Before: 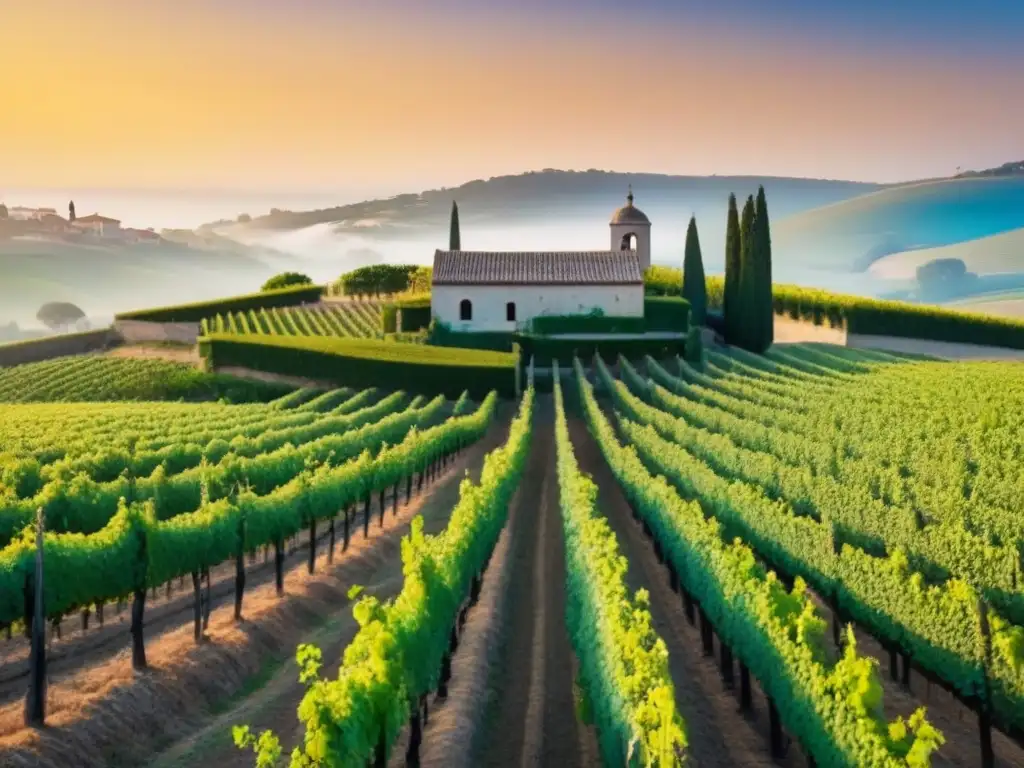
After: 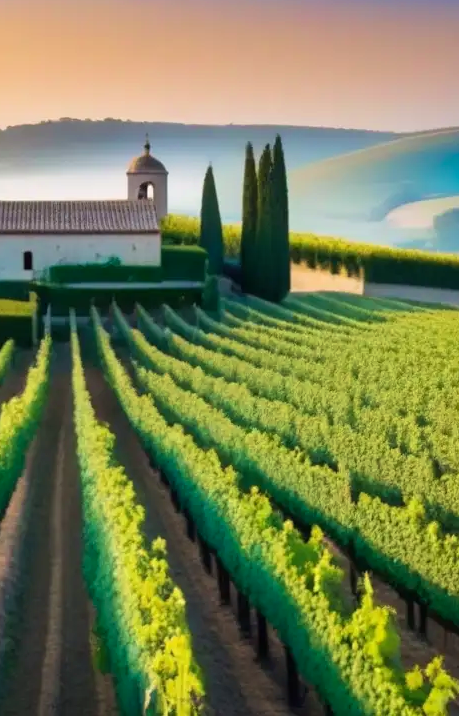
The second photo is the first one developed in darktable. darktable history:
color correction: highlights b* 0.037
velvia: on, module defaults
crop: left 47.216%, top 6.692%, right 7.89%
